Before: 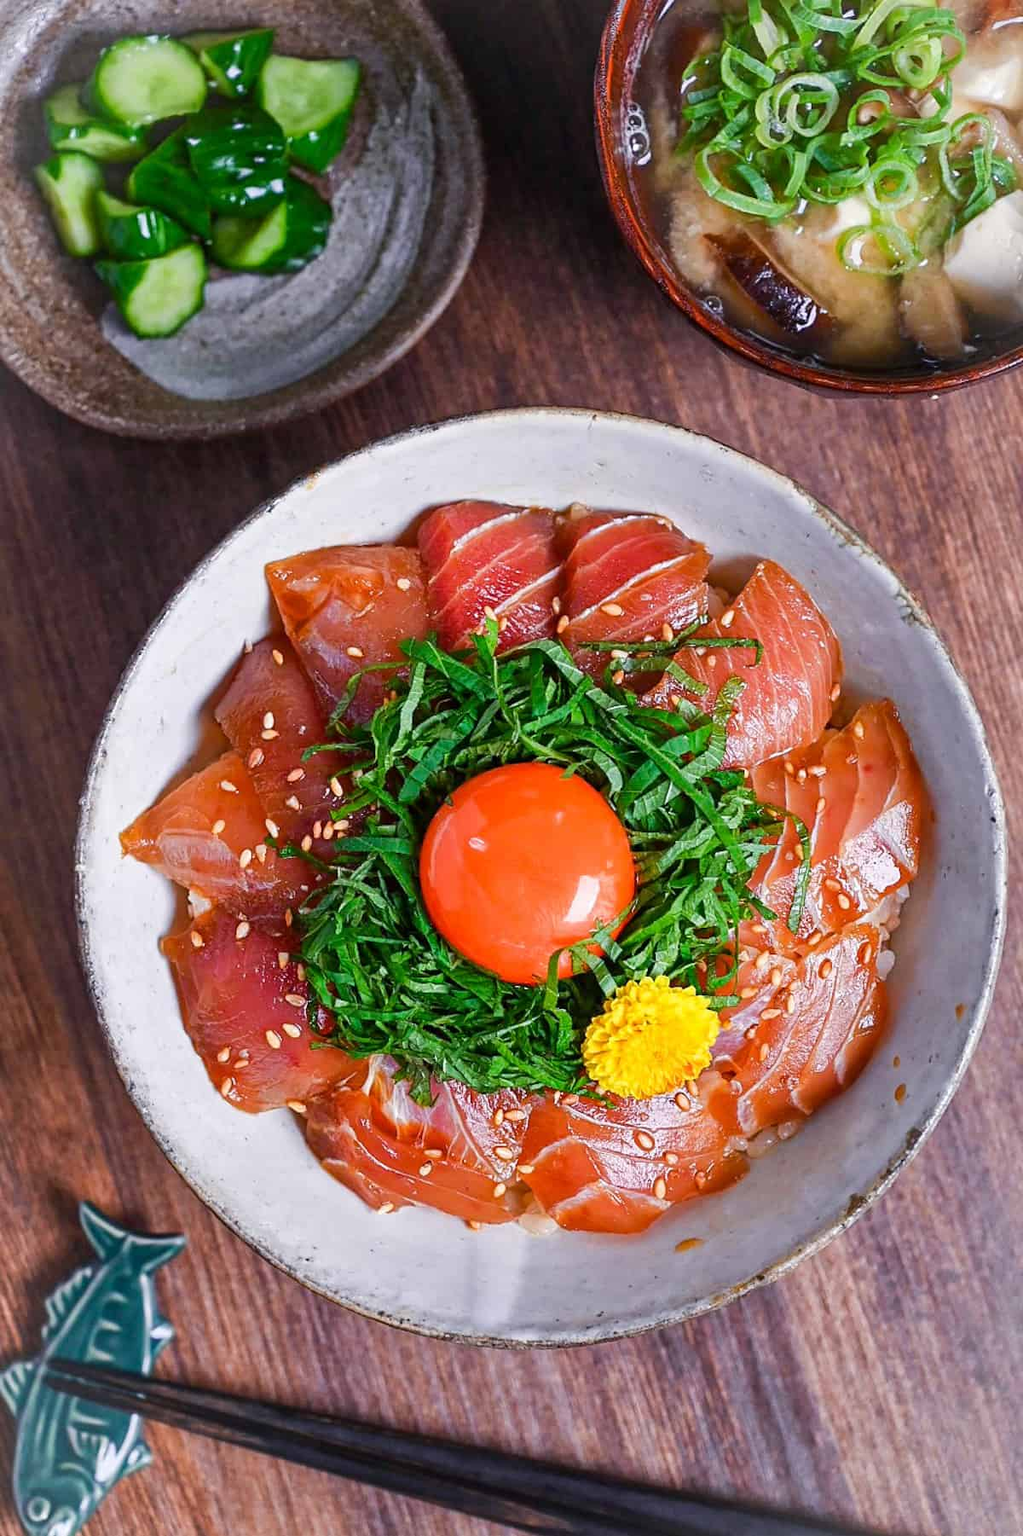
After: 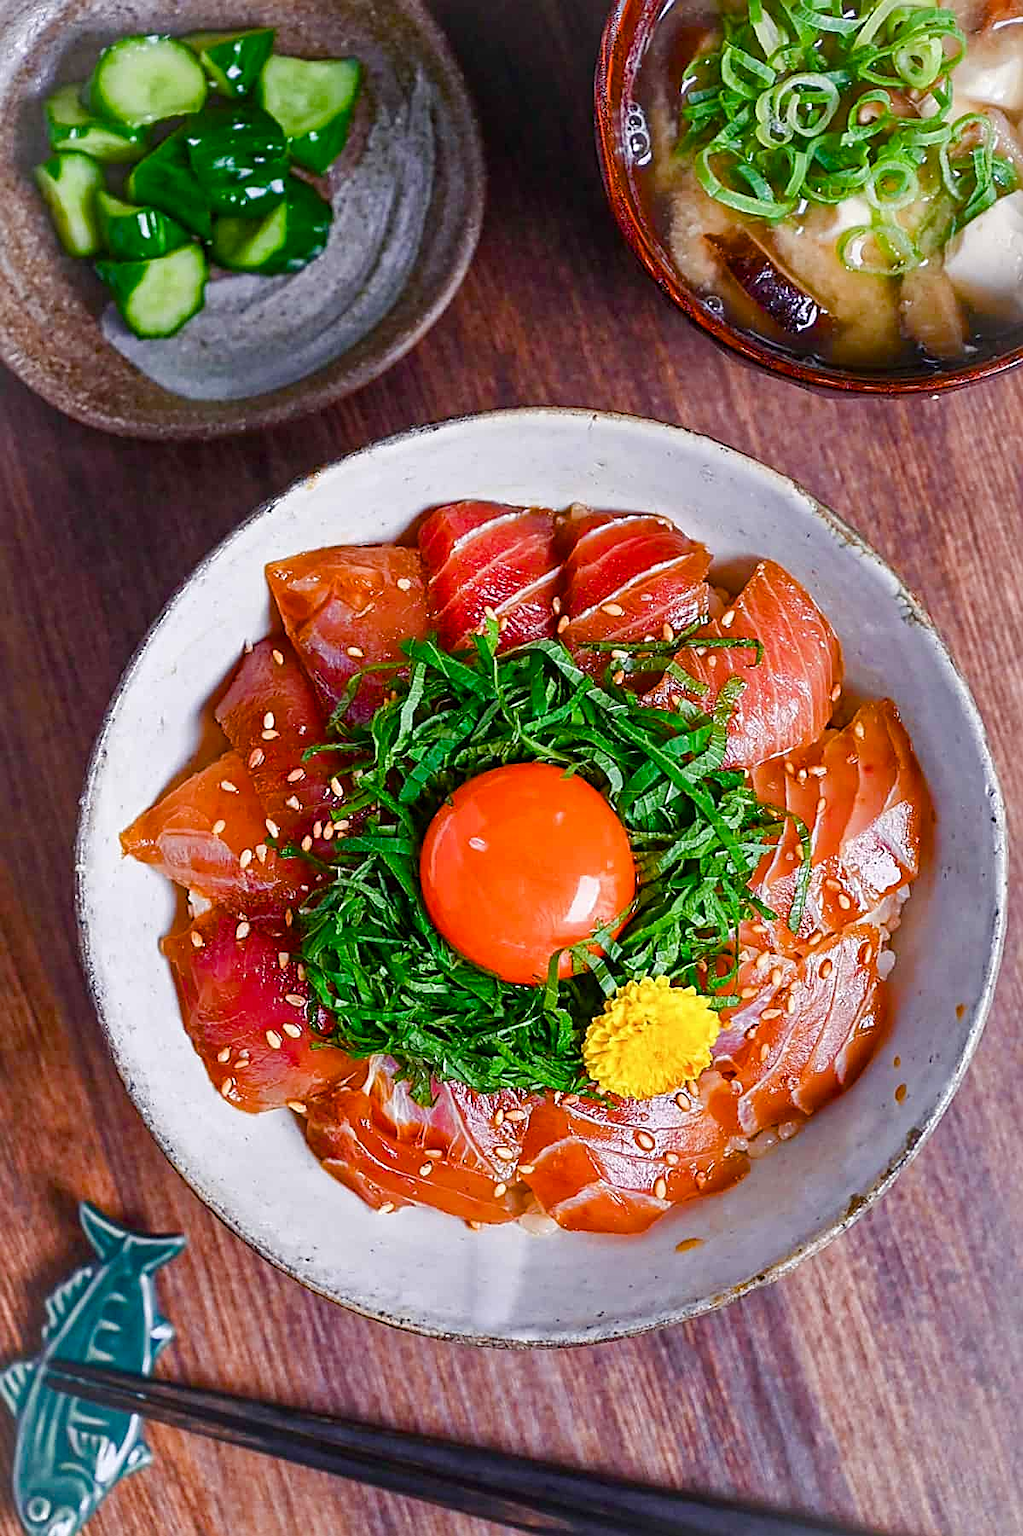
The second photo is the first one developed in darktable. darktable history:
color balance rgb: perceptual saturation grading › global saturation 20%, perceptual saturation grading › highlights -25%, perceptual saturation grading › shadows 50%
sharpen: on, module defaults
